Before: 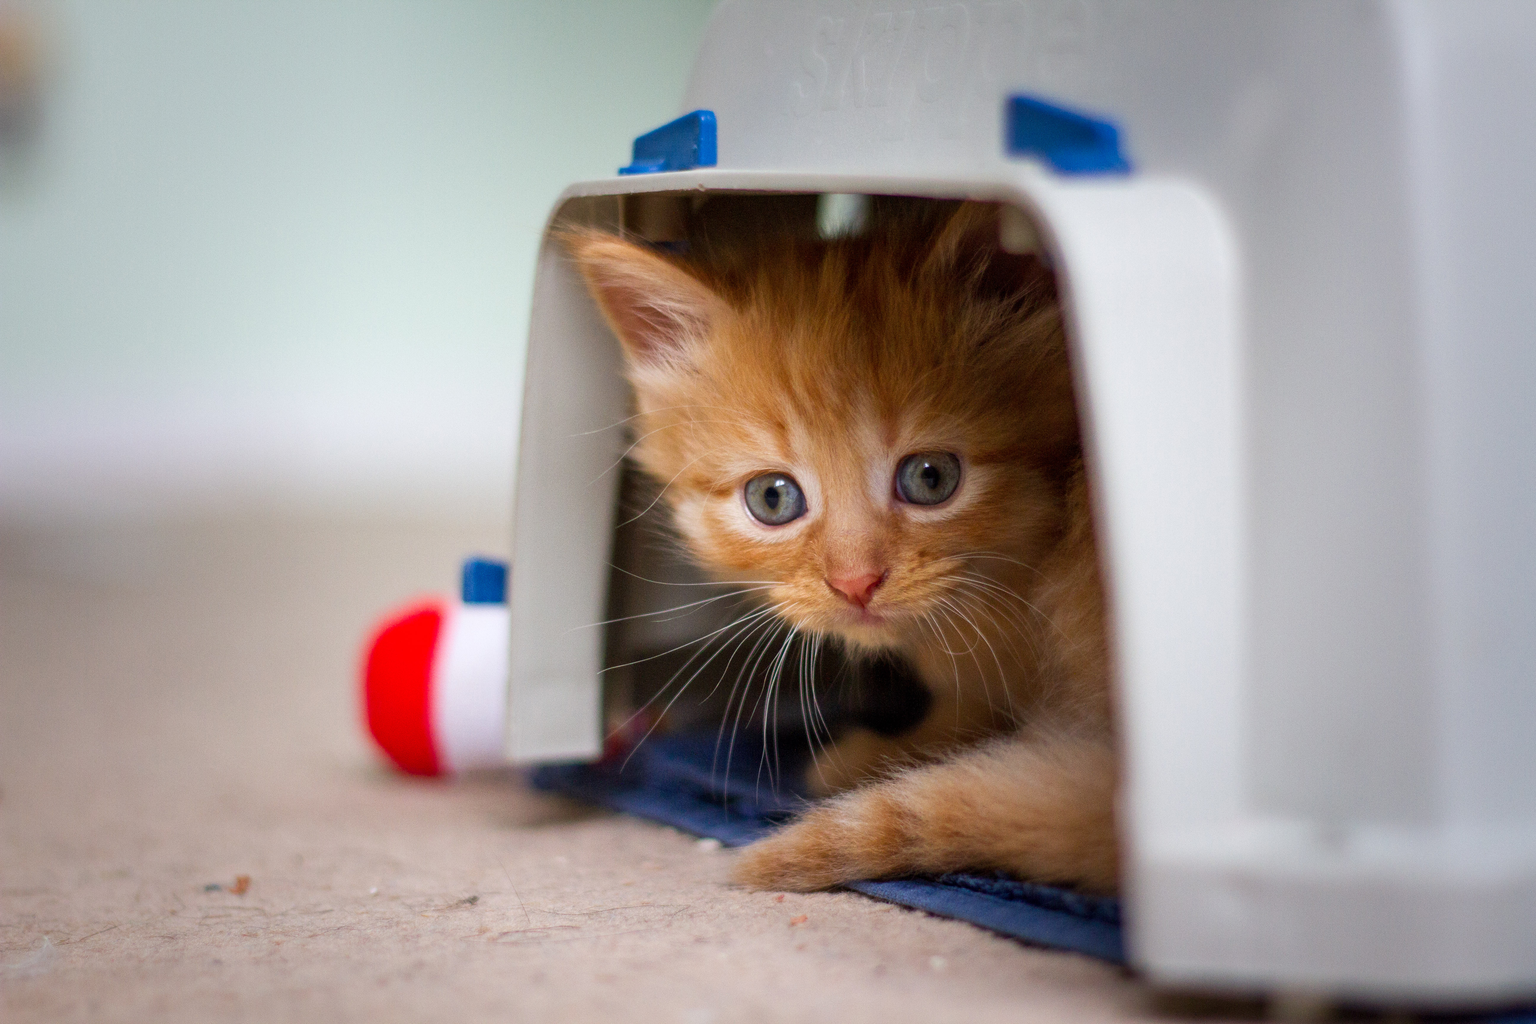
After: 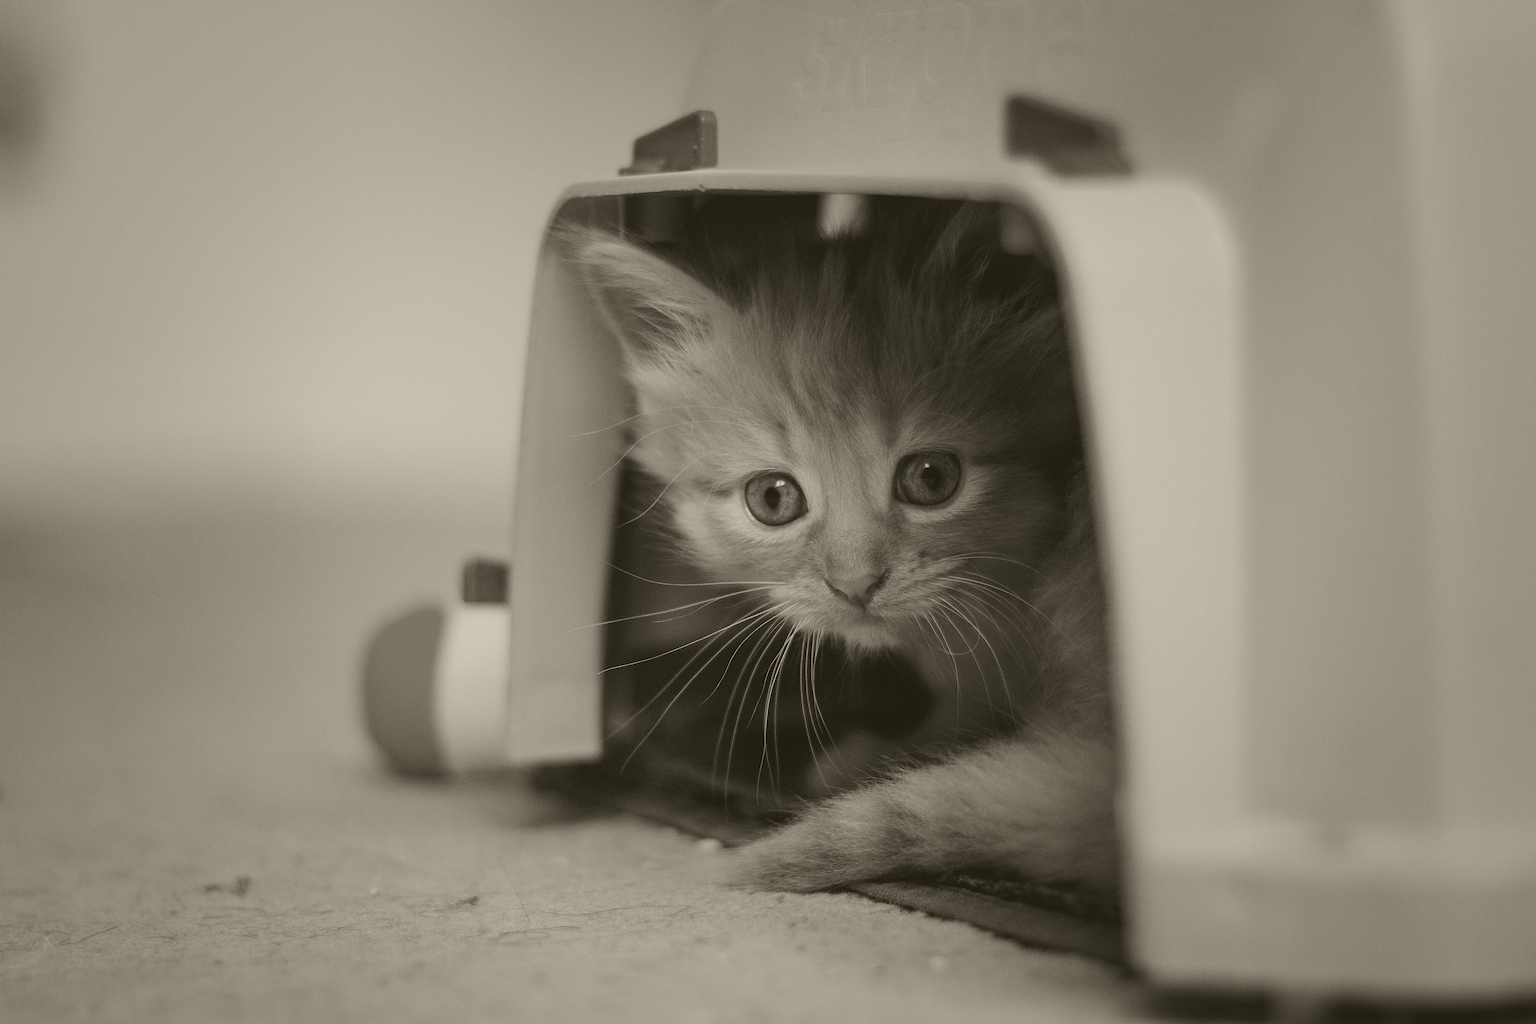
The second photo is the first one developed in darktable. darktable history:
tone equalizer: -8 EV -0.75 EV, -7 EV -0.7 EV, -6 EV -0.6 EV, -5 EV -0.4 EV, -3 EV 0.4 EV, -2 EV 0.6 EV, -1 EV 0.7 EV, +0 EV 0.75 EV, edges refinement/feathering 500, mask exposure compensation -1.57 EV, preserve details no
colorize: hue 41.44°, saturation 22%, source mix 60%, lightness 10.61%
sharpen: on, module defaults
